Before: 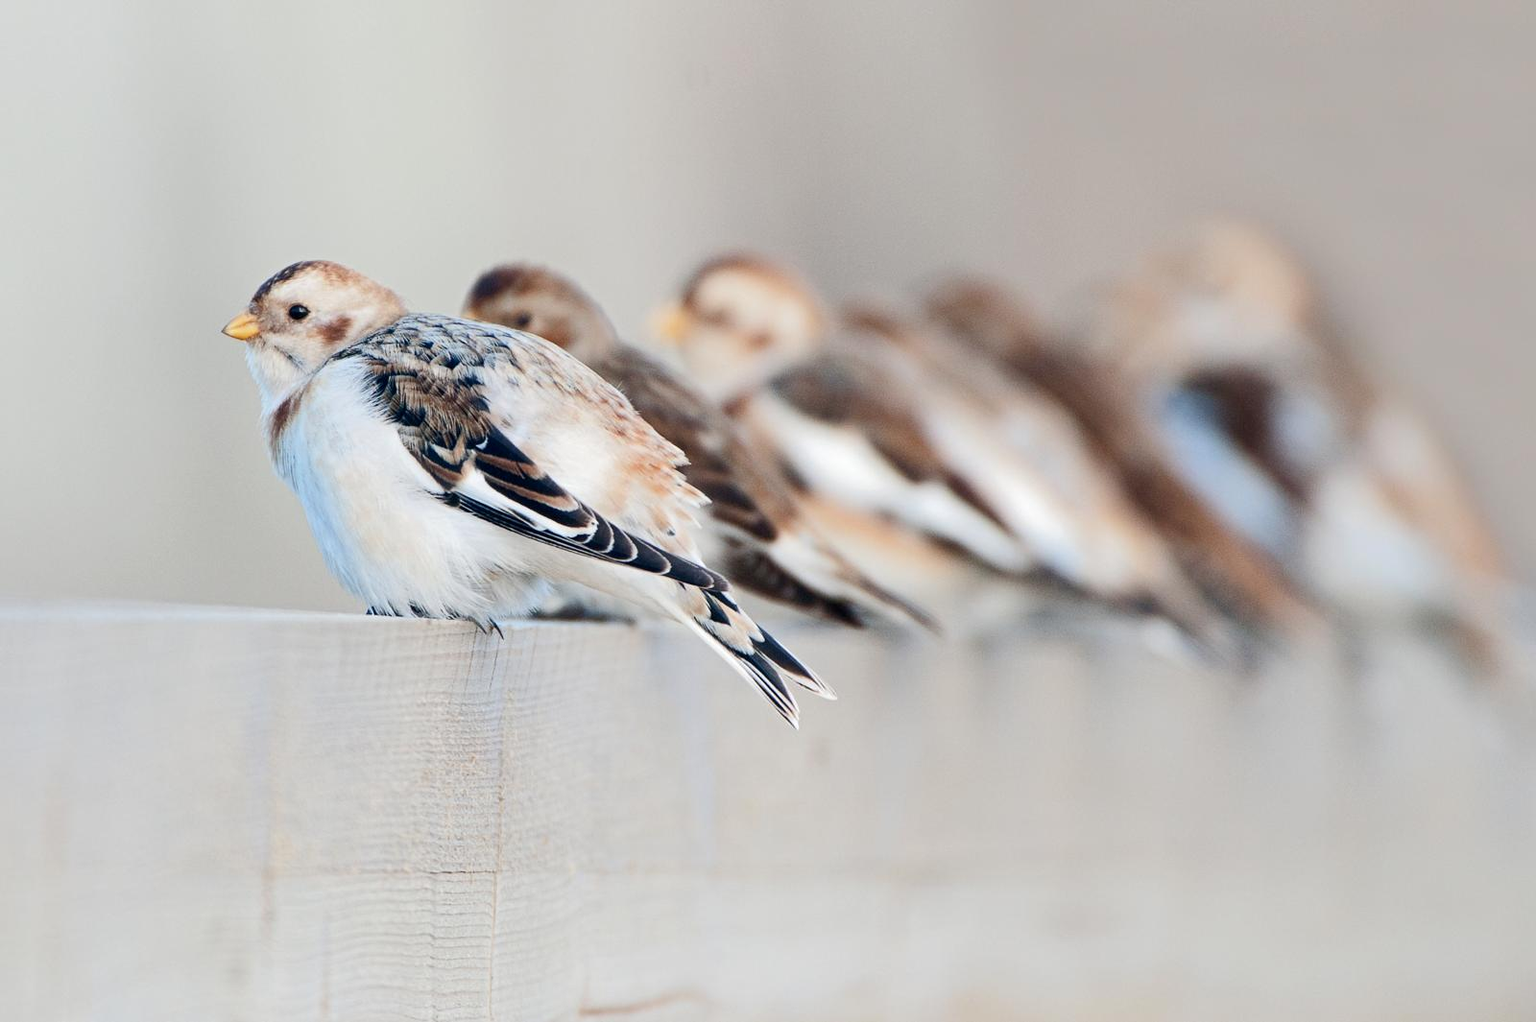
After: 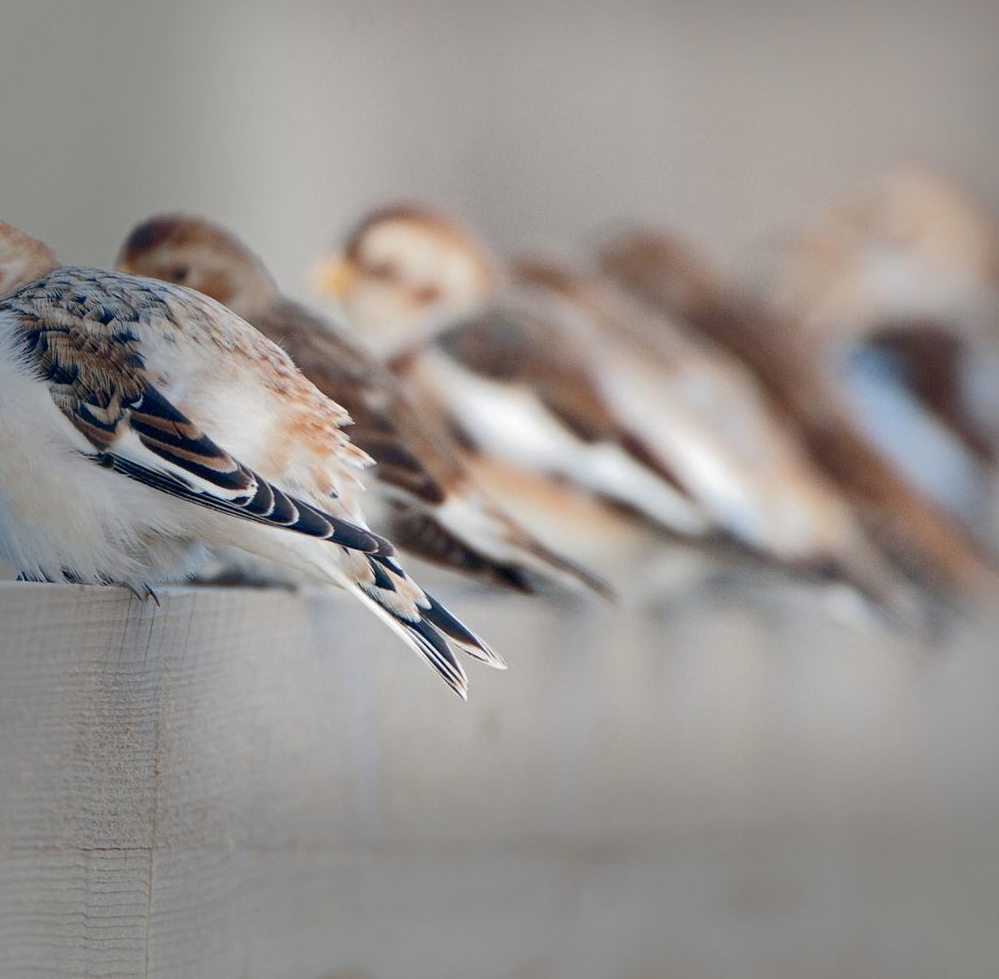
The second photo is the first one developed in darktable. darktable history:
shadows and highlights: on, module defaults
crop and rotate: left 22.813%, top 5.644%, right 14.741%, bottom 2.348%
tone equalizer: on, module defaults
vignetting: fall-off start 53.76%, saturation 0, center (0.218, -0.229), automatic ratio true, width/height ratio 1.315, shape 0.23, dithering 8-bit output, unbound false
